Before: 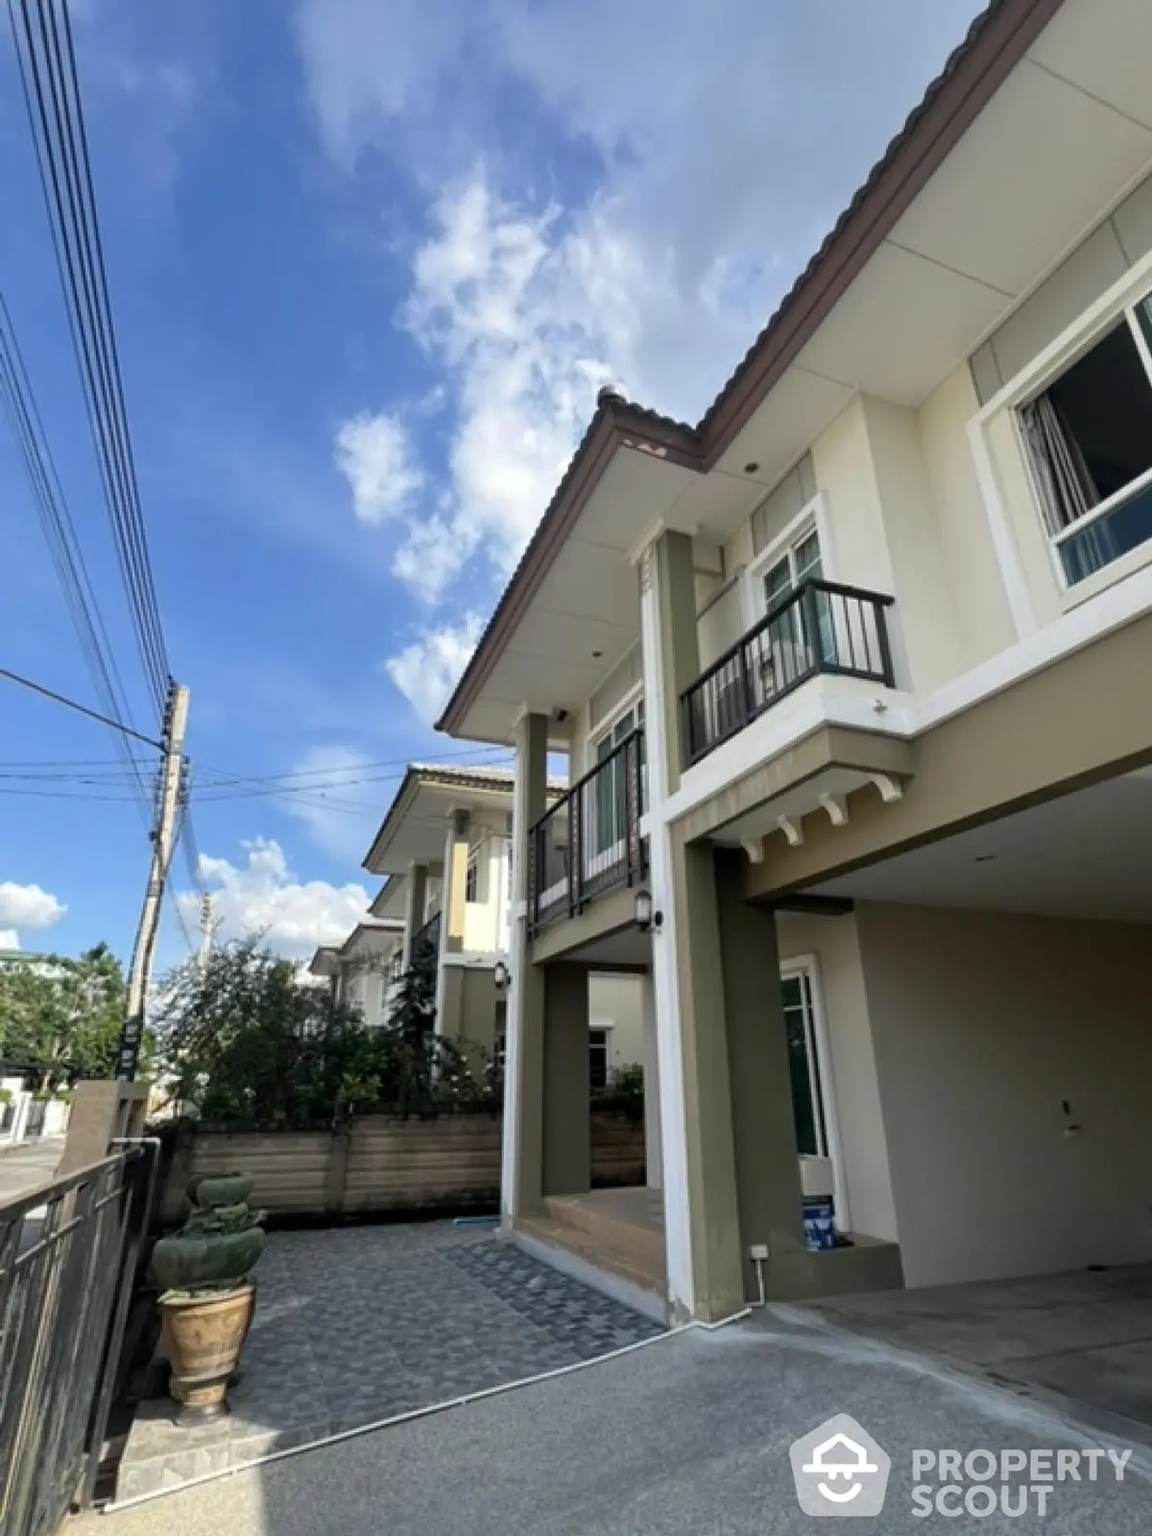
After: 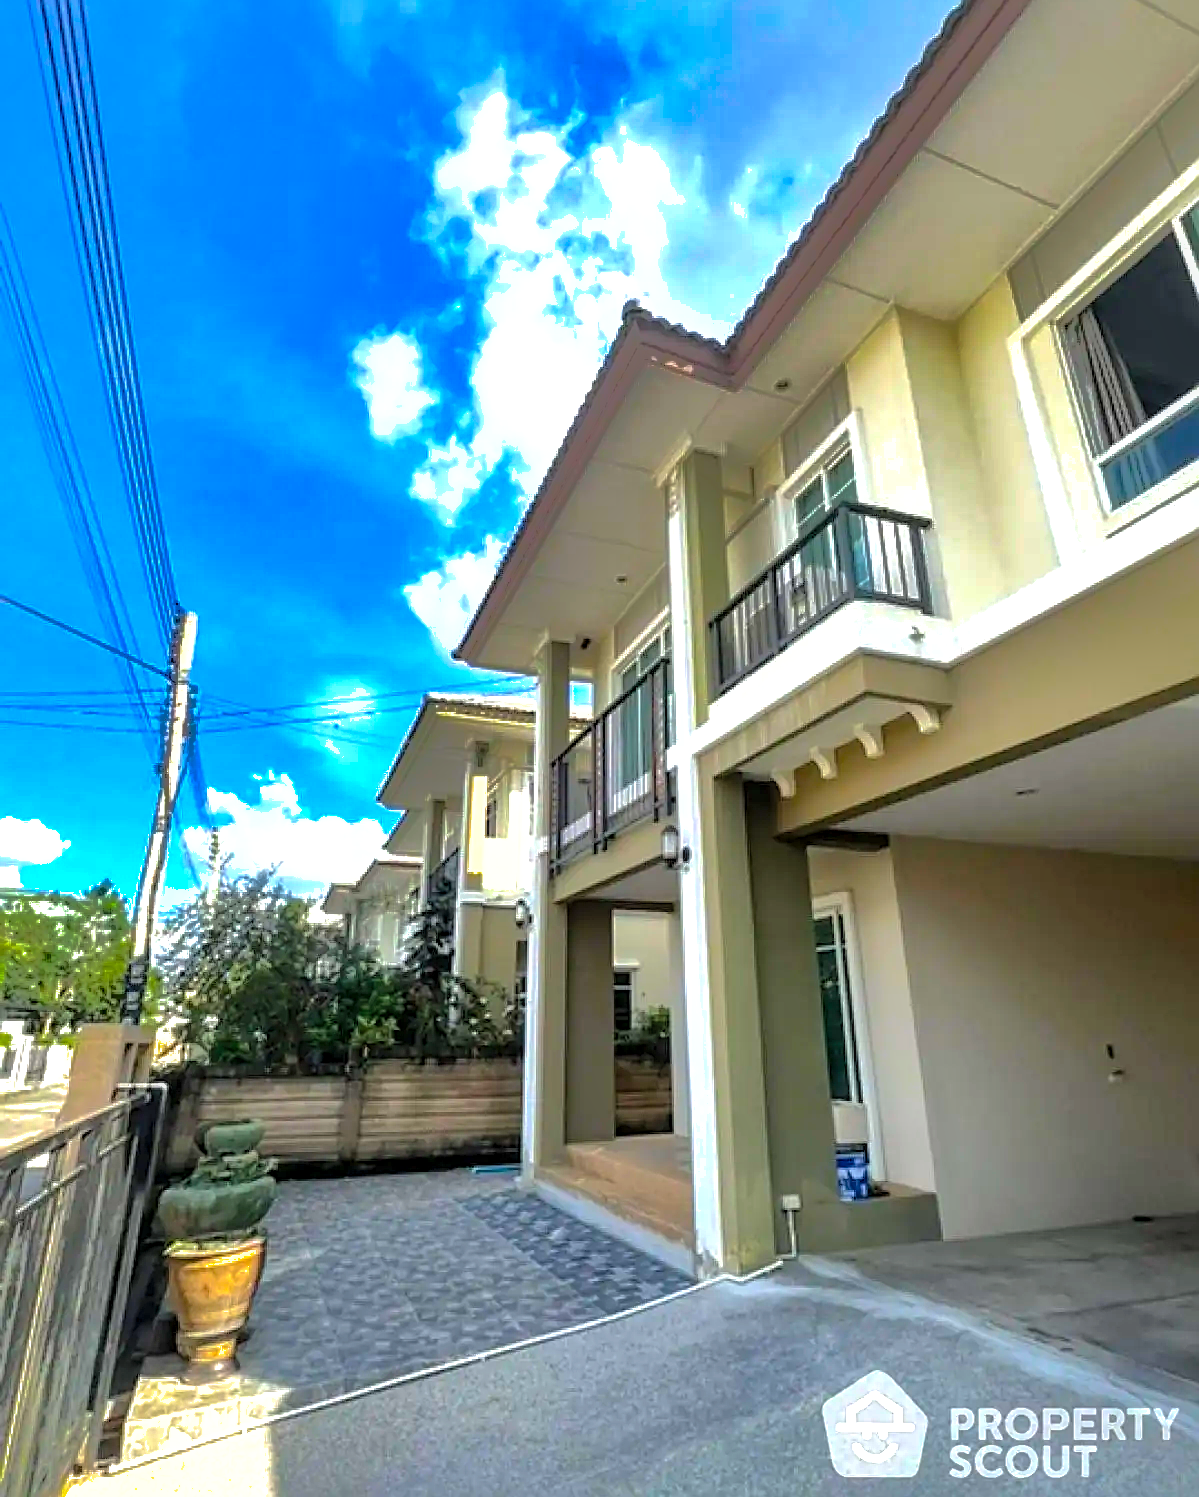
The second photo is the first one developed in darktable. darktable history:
exposure: exposure 0.604 EV, compensate exposure bias true, compensate highlight preservation false
color balance rgb: highlights gain › luminance 17.829%, perceptual saturation grading › global saturation 18.28%, global vibrance 20%
crop and rotate: top 6.426%
contrast brightness saturation: contrast 0.065, brightness 0.179, saturation 0.407
sharpen: on, module defaults
shadows and highlights: shadows -18.18, highlights -73.35
local contrast: on, module defaults
